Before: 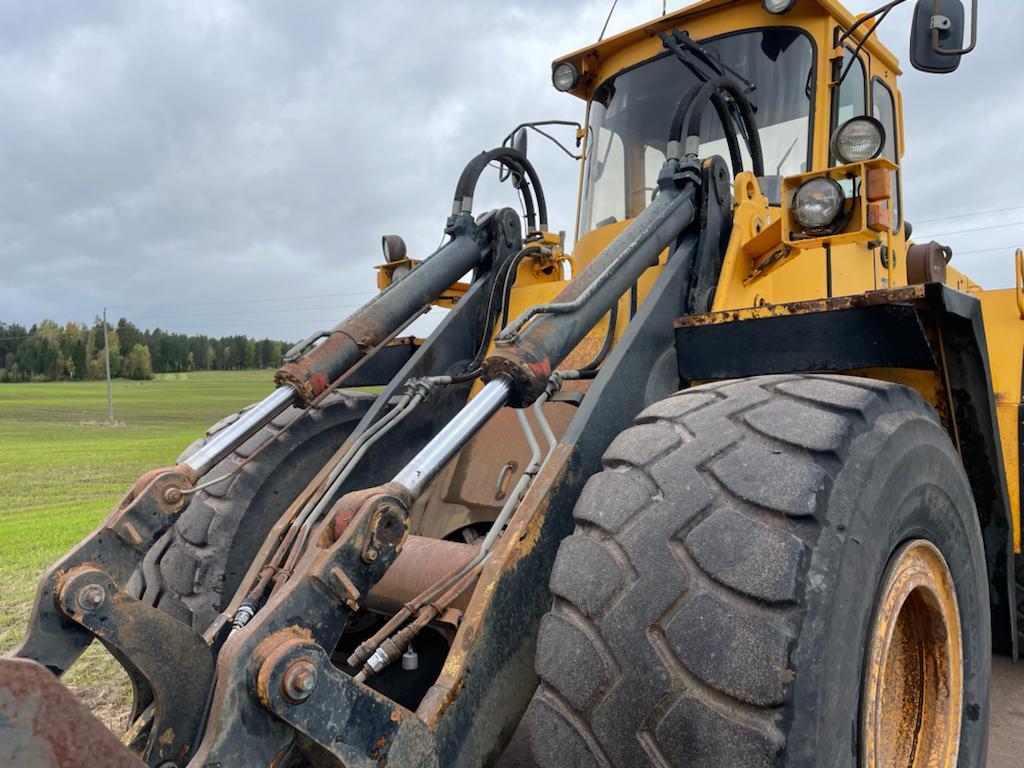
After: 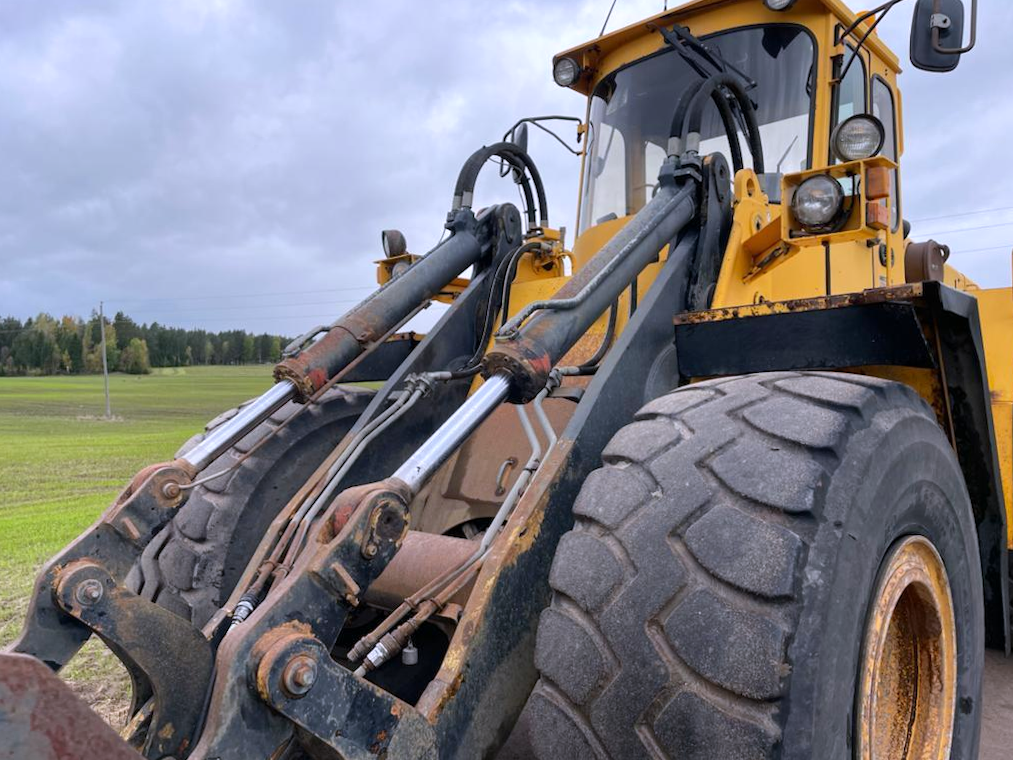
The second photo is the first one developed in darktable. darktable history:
white balance: red 1.004, blue 1.096
rotate and perspective: rotation 0.174°, lens shift (vertical) 0.013, lens shift (horizontal) 0.019, shear 0.001, automatic cropping original format, crop left 0.007, crop right 0.991, crop top 0.016, crop bottom 0.997
